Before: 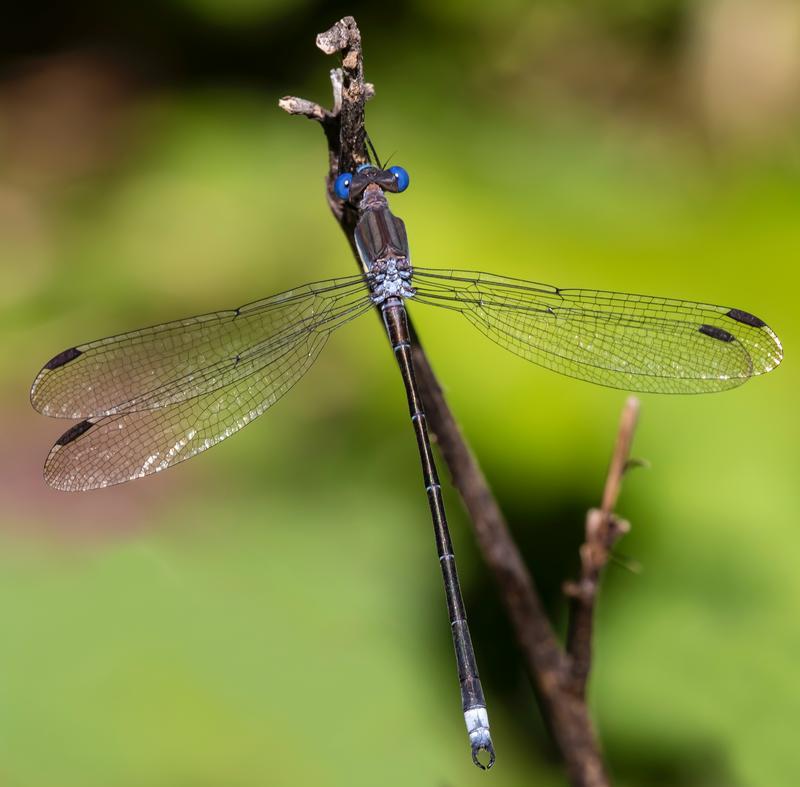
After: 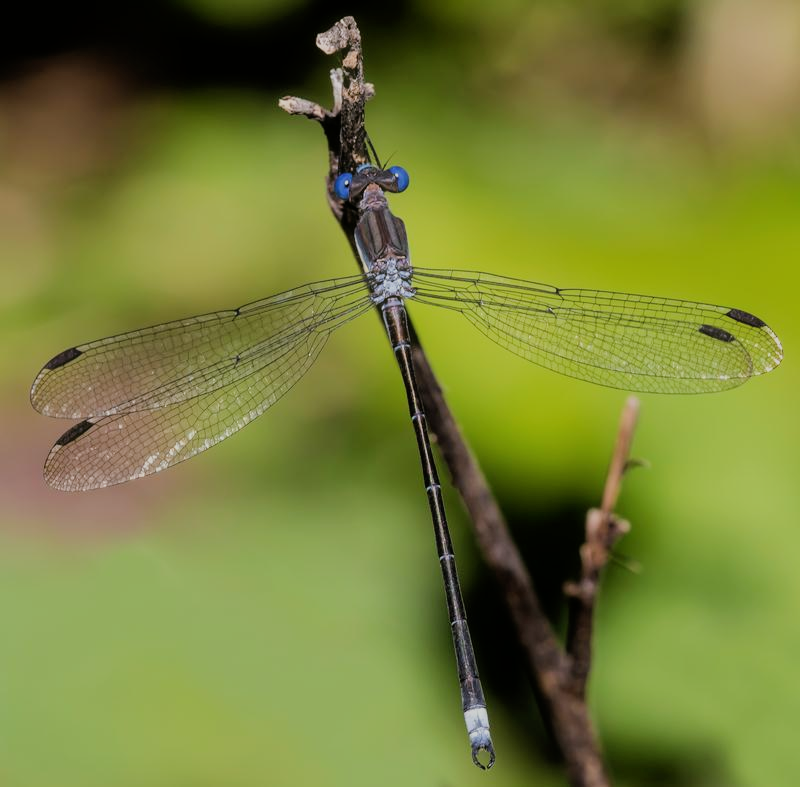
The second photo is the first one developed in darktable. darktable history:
haze removal: strength -0.054, compatibility mode true, adaptive false
filmic rgb: black relative exposure -6.72 EV, white relative exposure 4.56 EV, hardness 3.23
